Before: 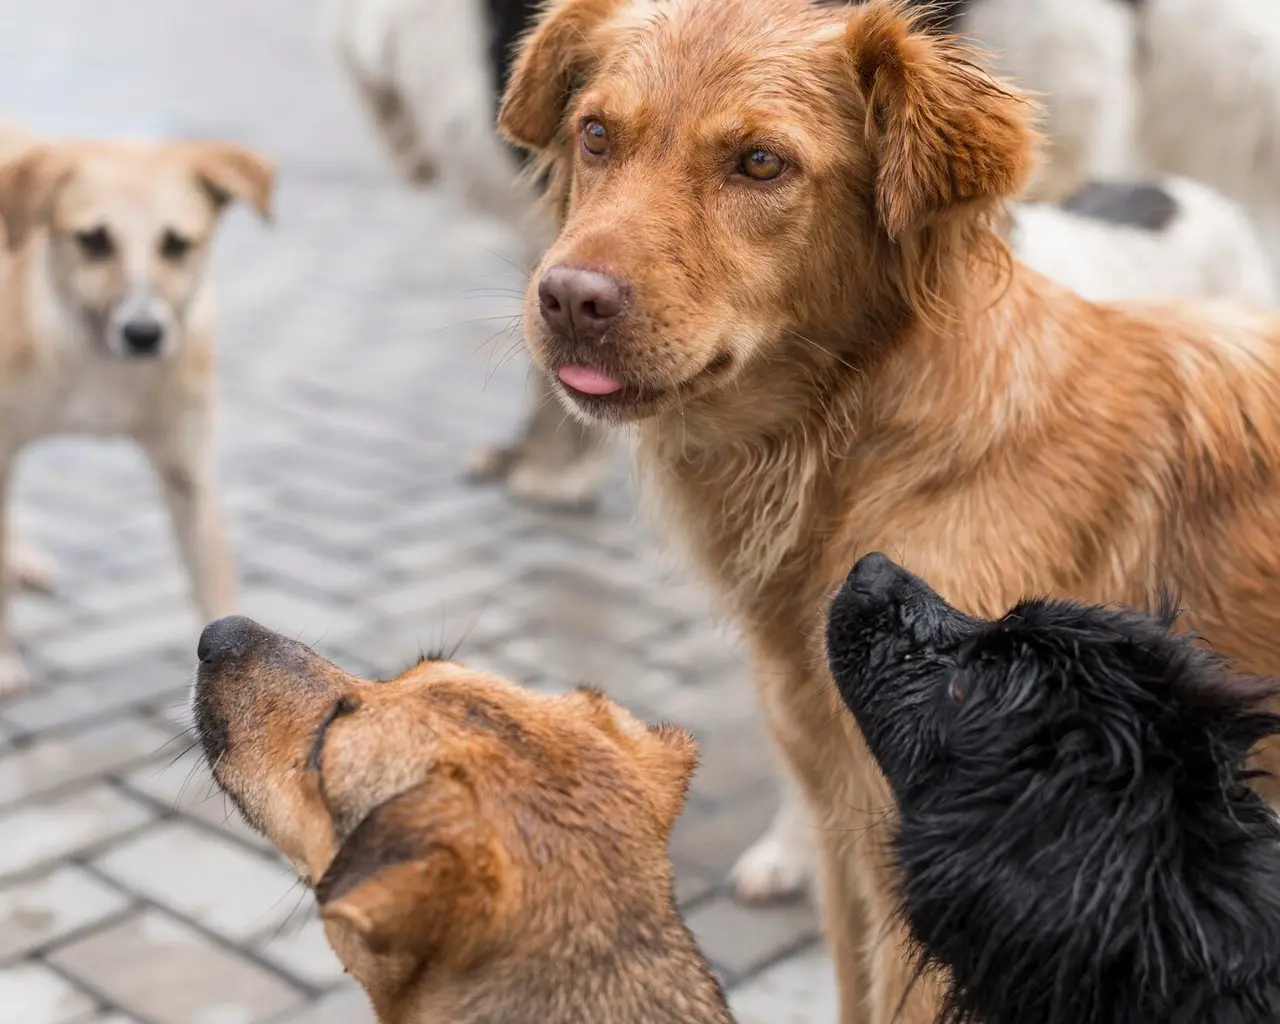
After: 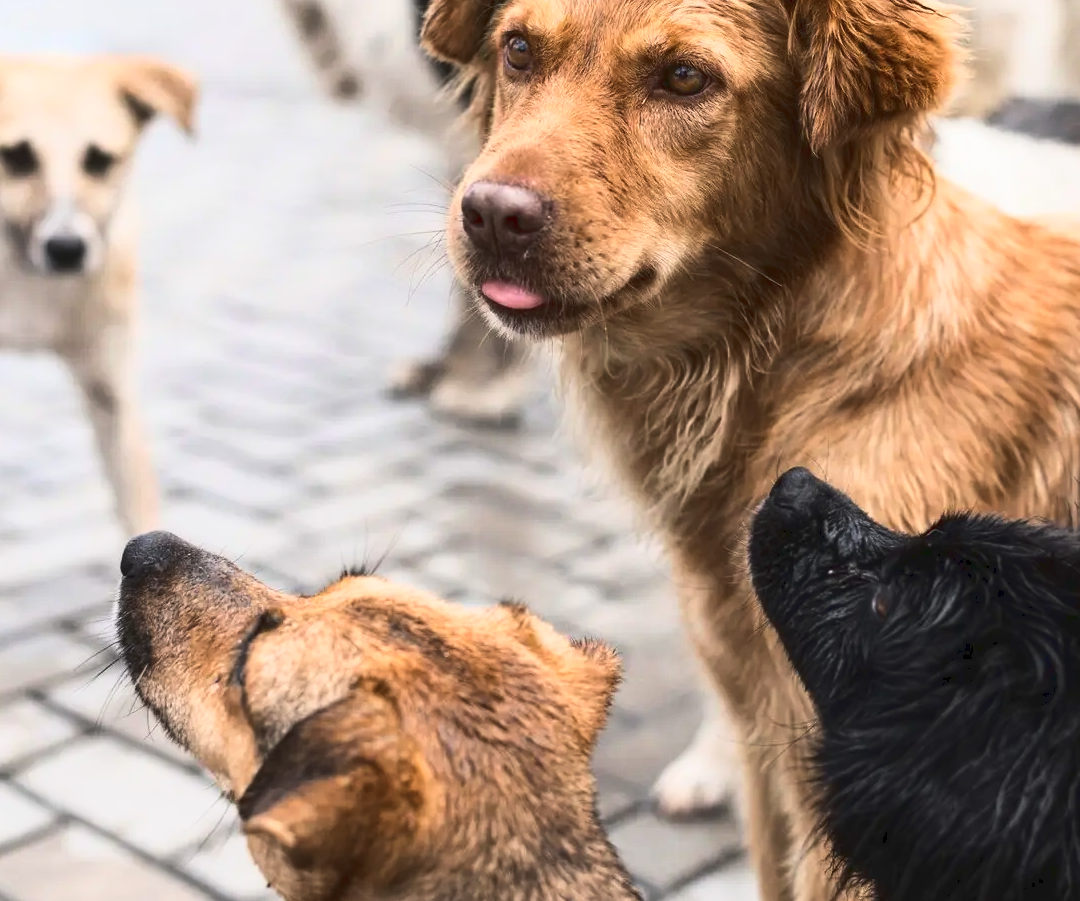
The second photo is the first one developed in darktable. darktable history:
crop: left 6.08%, top 8.348%, right 9.533%, bottom 3.625%
tone curve: curves: ch0 [(0, 0) (0.003, 0.06) (0.011, 0.059) (0.025, 0.065) (0.044, 0.076) (0.069, 0.088) (0.1, 0.102) (0.136, 0.116) (0.177, 0.137) (0.224, 0.169) (0.277, 0.214) (0.335, 0.271) (0.399, 0.356) (0.468, 0.459) (0.543, 0.579) (0.623, 0.705) (0.709, 0.823) (0.801, 0.918) (0.898, 0.963) (1, 1)], color space Lab, linked channels, preserve colors none
